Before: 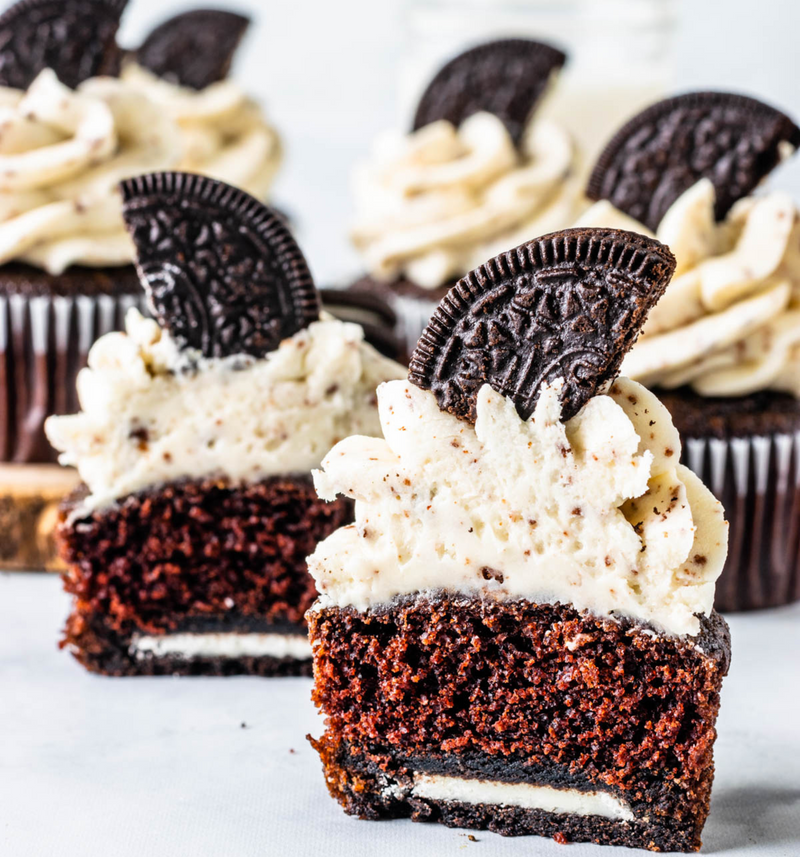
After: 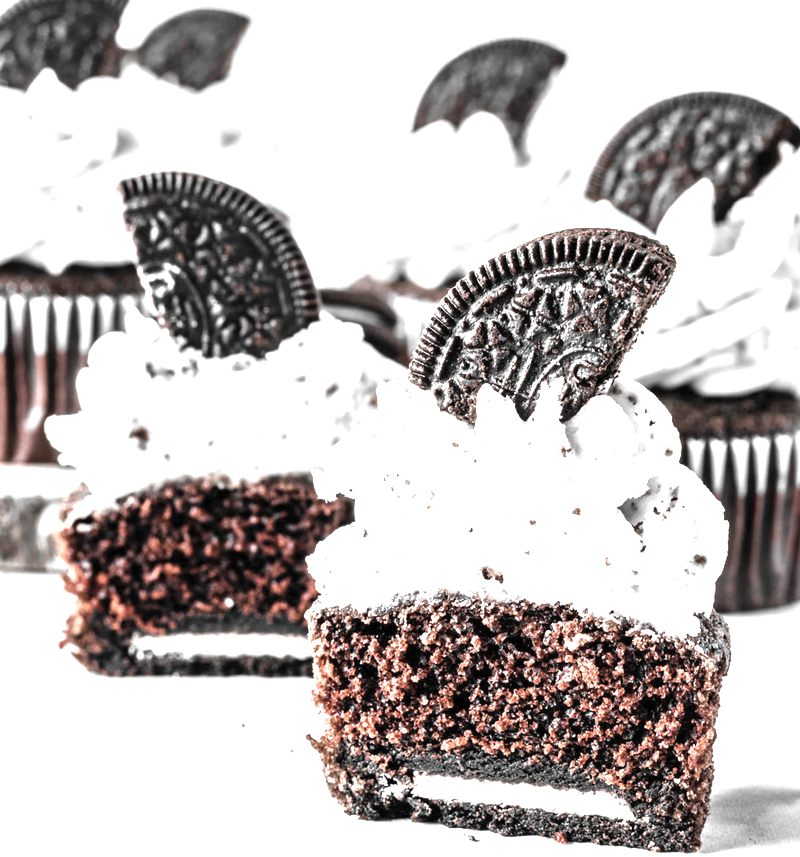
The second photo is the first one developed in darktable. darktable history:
color zones: curves: ch1 [(0, 0.006) (0.094, 0.285) (0.171, 0.001) (0.429, 0.001) (0.571, 0.003) (0.714, 0.004) (0.857, 0.004) (1, 0.006)]
exposure: black level correction 0, exposure 1.377 EV, compensate exposure bias true, compensate highlight preservation false
